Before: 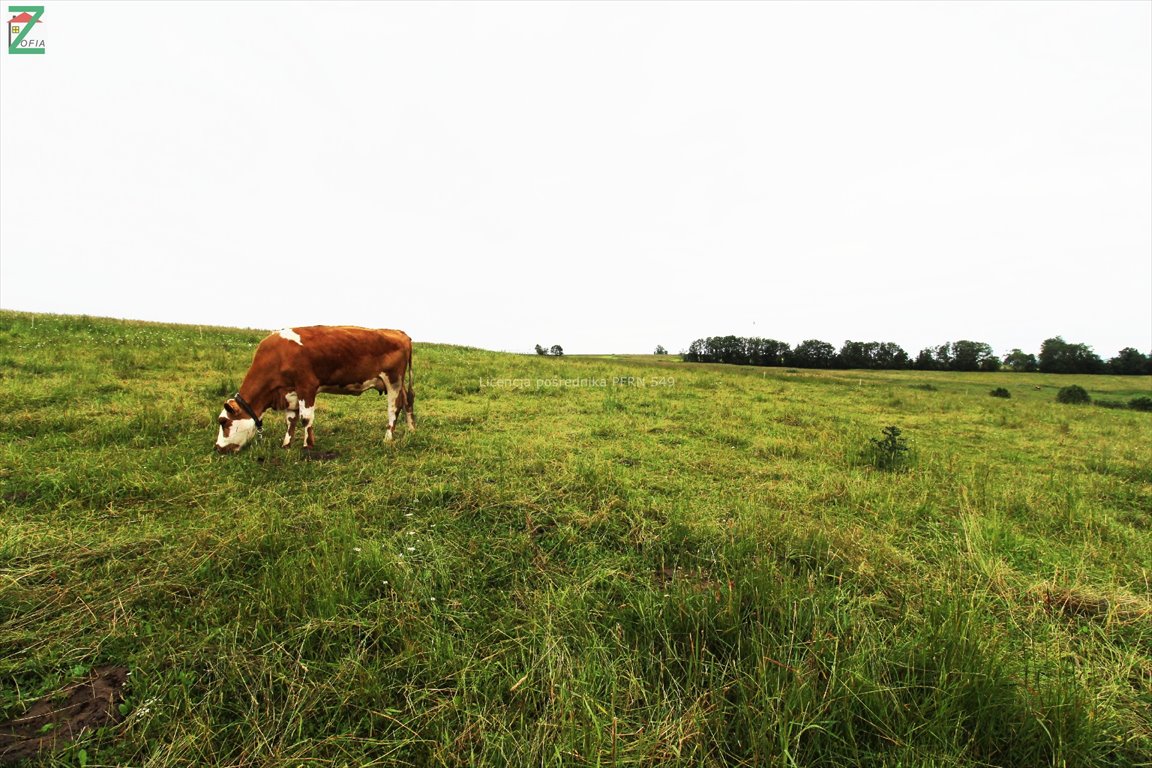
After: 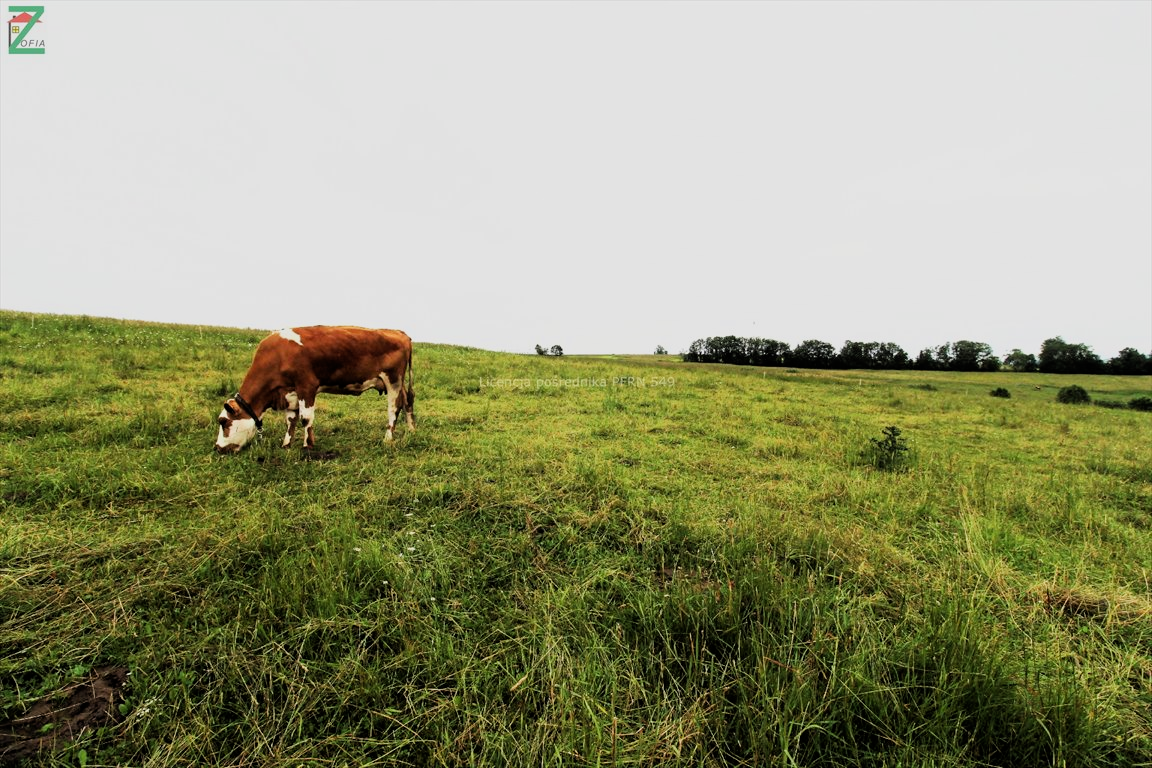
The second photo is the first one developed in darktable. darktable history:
filmic rgb: black relative exposure -8.01 EV, white relative exposure 4.04 EV, threshold 3.05 EV, hardness 4.13, latitude 49.15%, contrast 1.1, enable highlight reconstruction true
